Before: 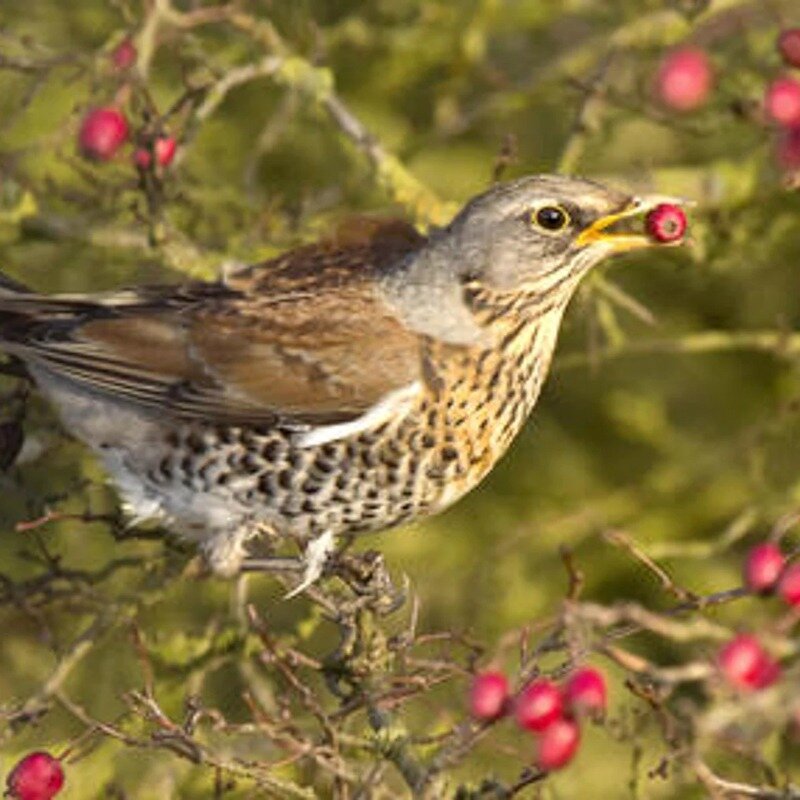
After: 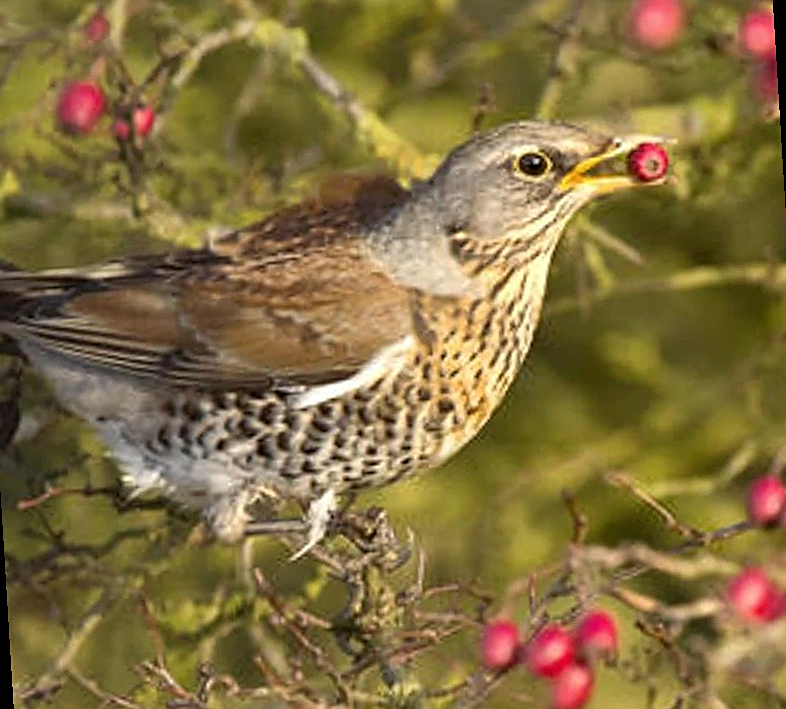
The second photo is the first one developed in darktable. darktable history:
rotate and perspective: rotation -3.52°, crop left 0.036, crop right 0.964, crop top 0.081, crop bottom 0.919
sharpen: amount 0.575
